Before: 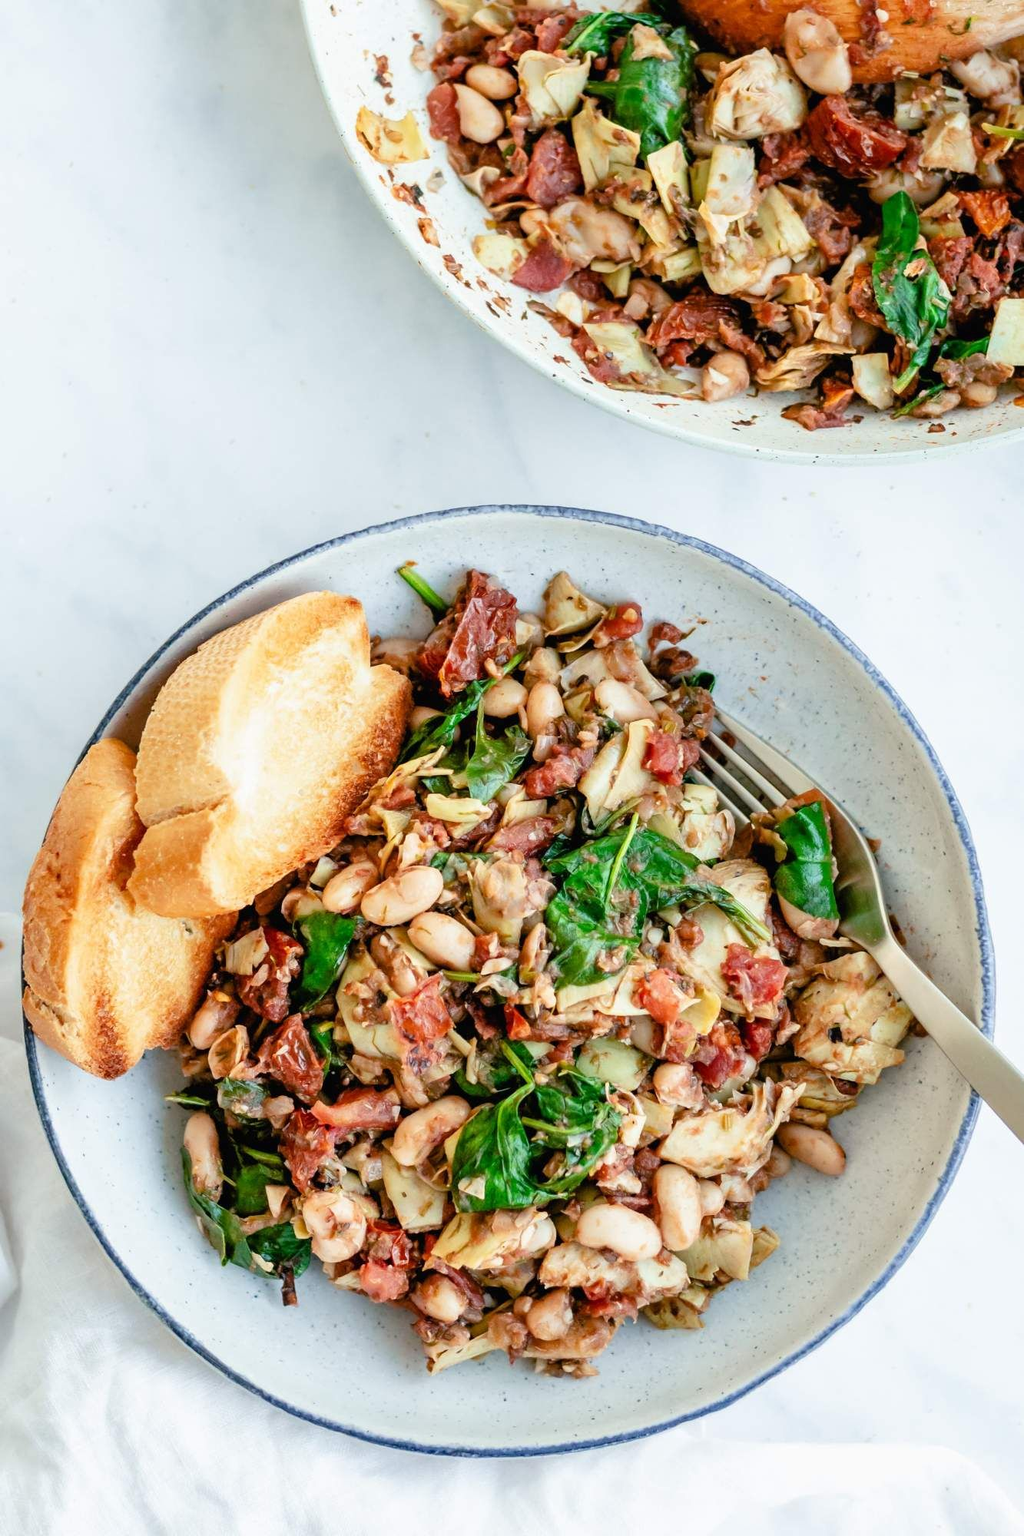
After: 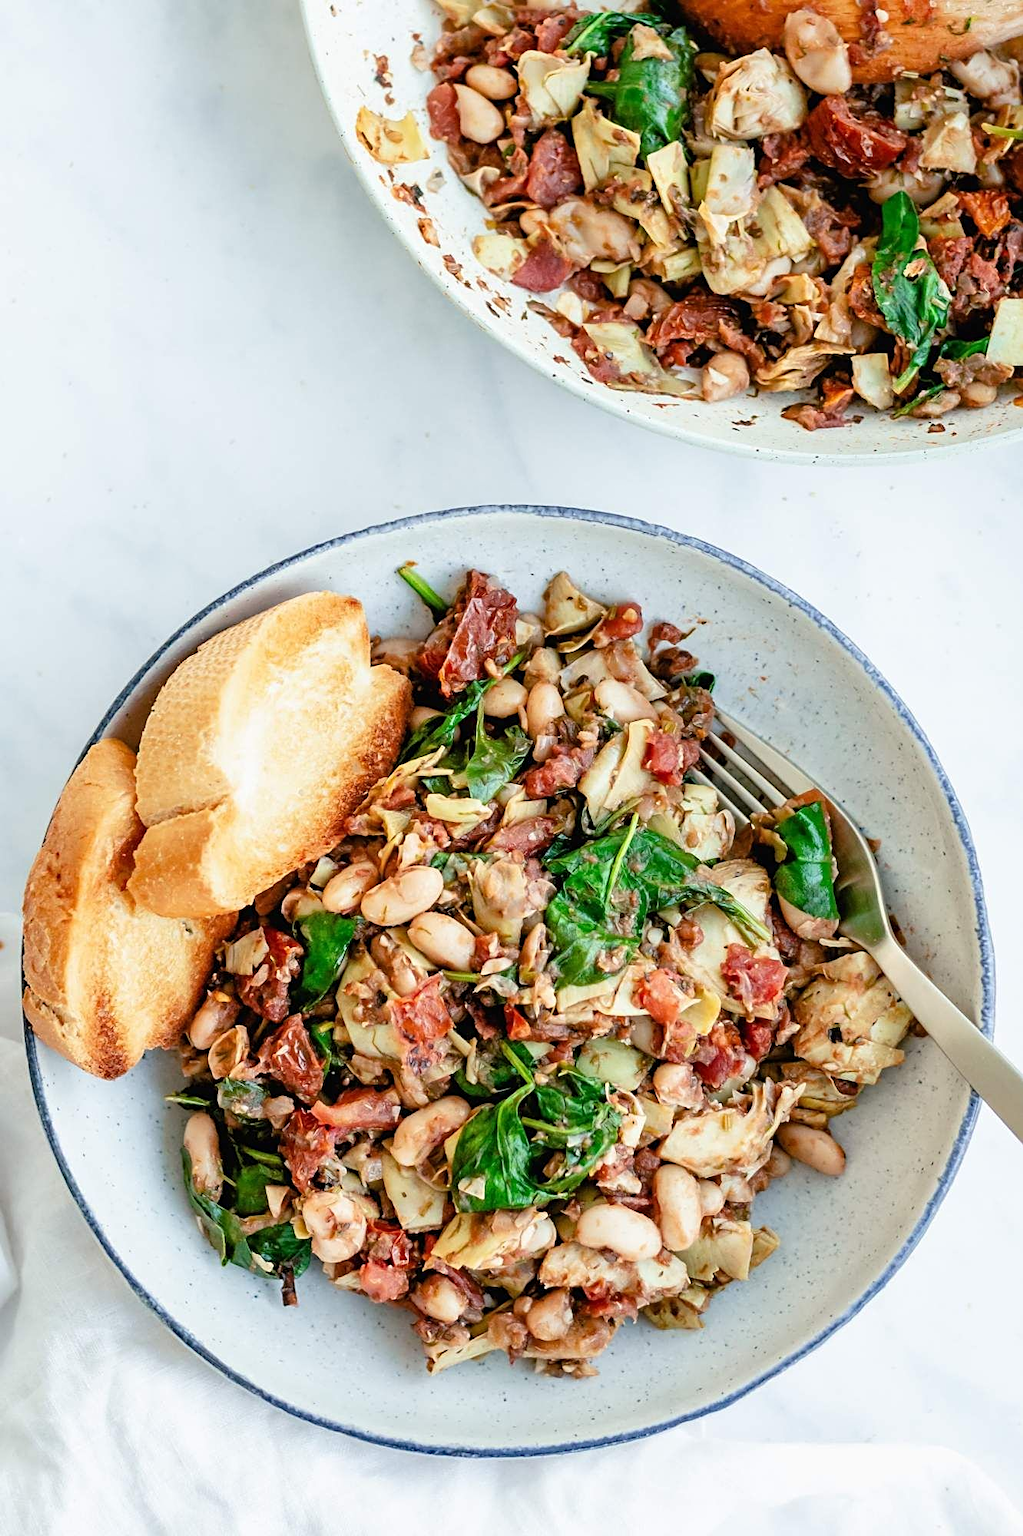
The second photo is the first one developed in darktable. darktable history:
sharpen: radius 2.487, amount 0.322
